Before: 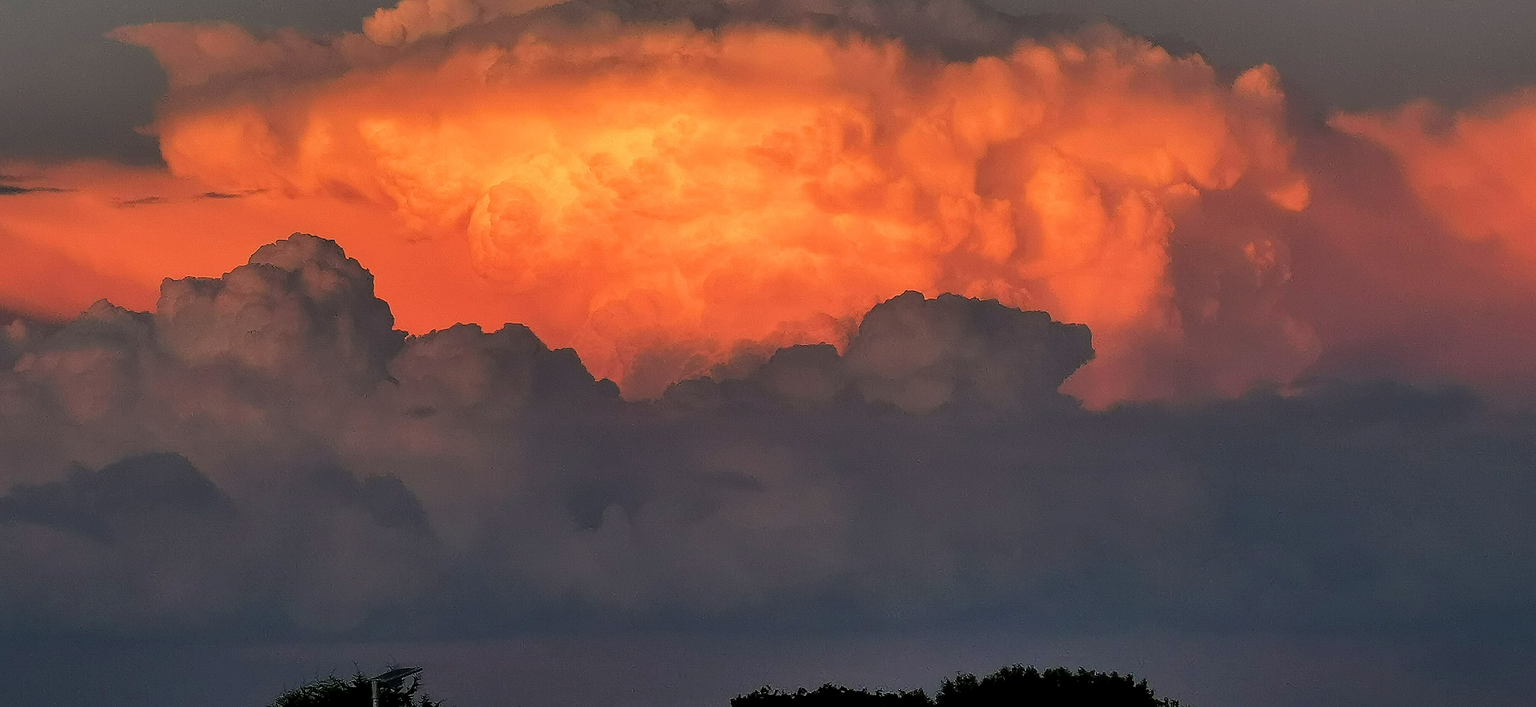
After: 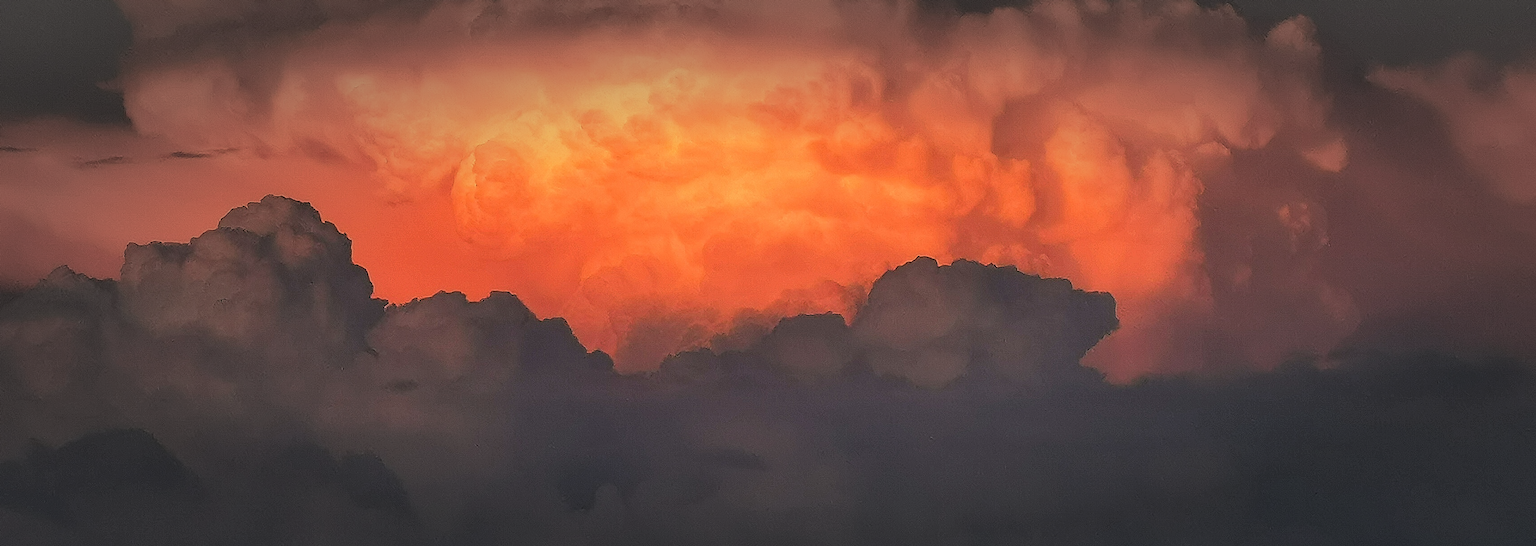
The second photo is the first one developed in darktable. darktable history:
crop: left 2.86%, top 7.091%, right 3.198%, bottom 20.286%
vignetting: fall-off start 48.21%, automatic ratio true, width/height ratio 1.283
